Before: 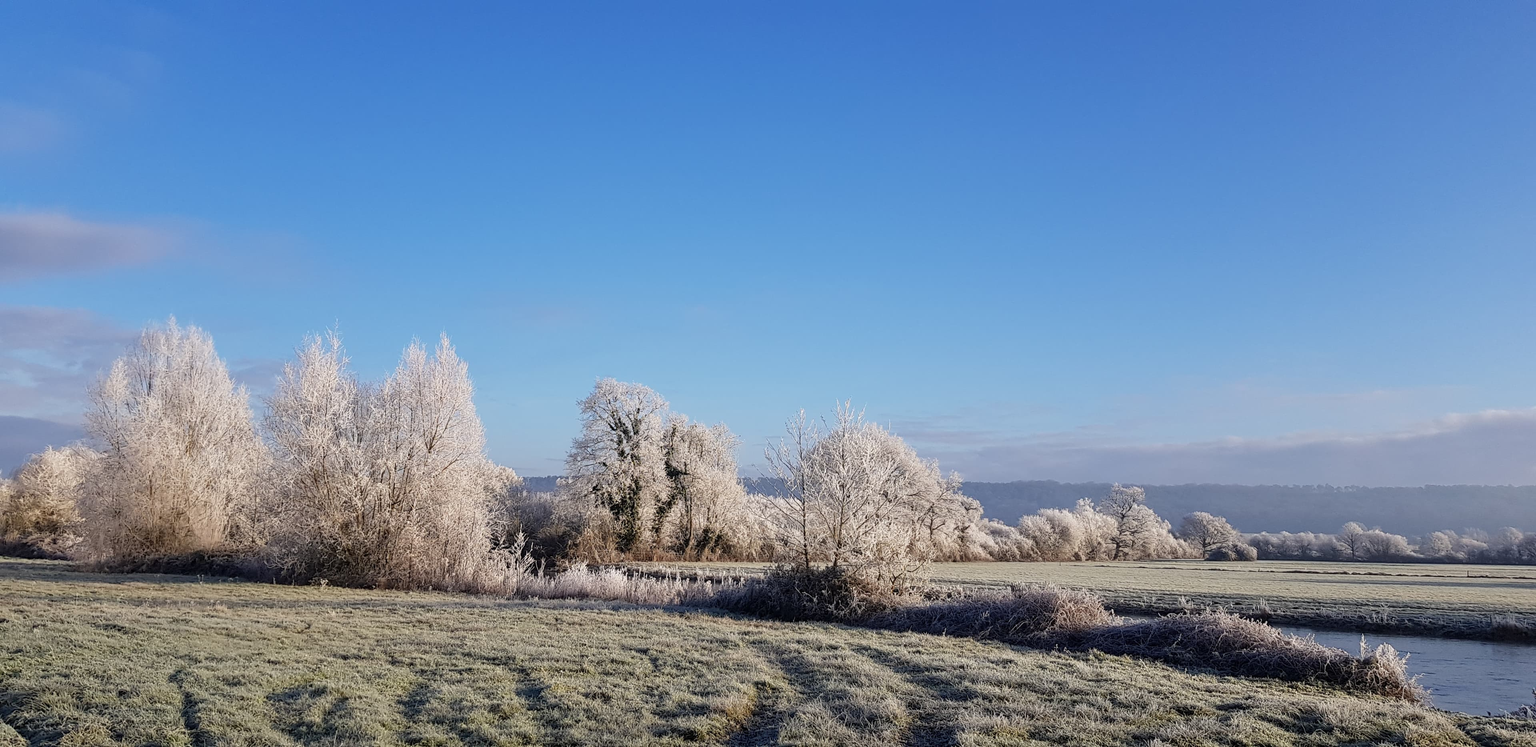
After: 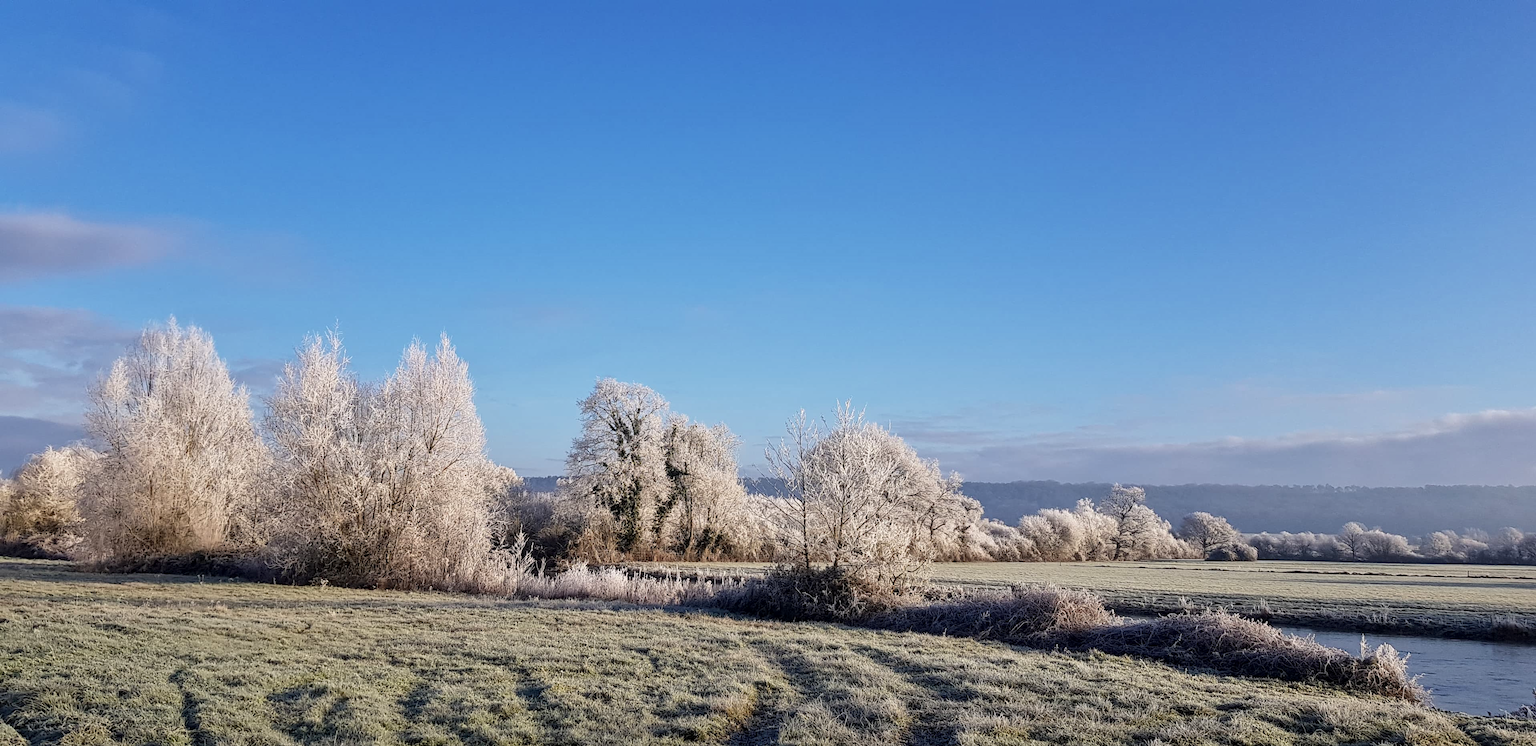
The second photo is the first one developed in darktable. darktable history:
local contrast: mode bilateral grid, contrast 20, coarseness 50, detail 132%, midtone range 0.2
velvia: strength 10%
rgb levels: preserve colors max RGB
